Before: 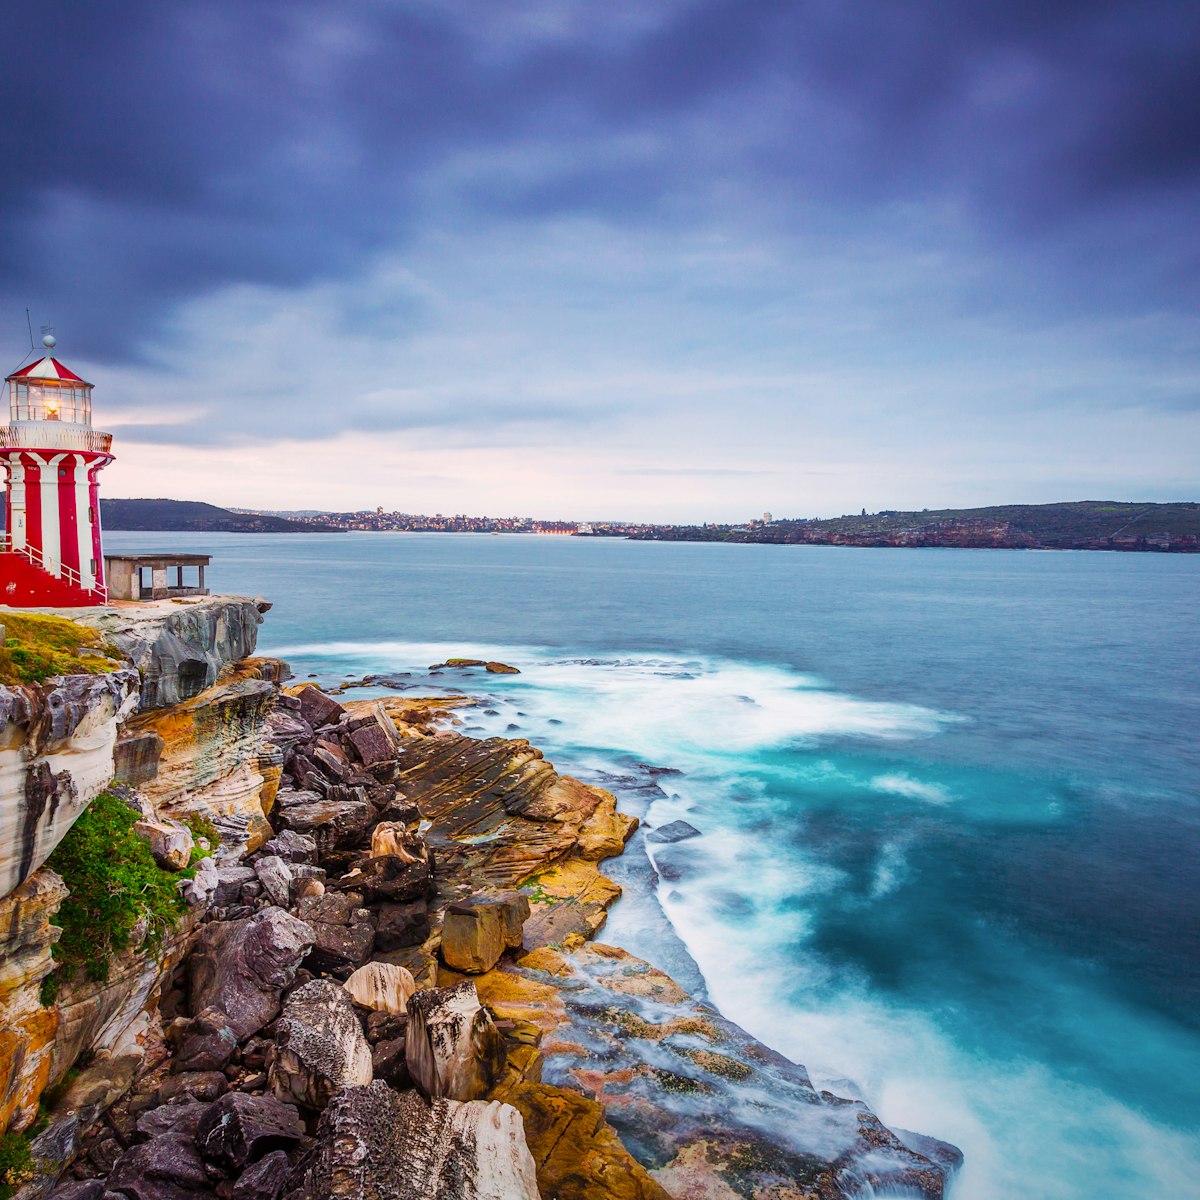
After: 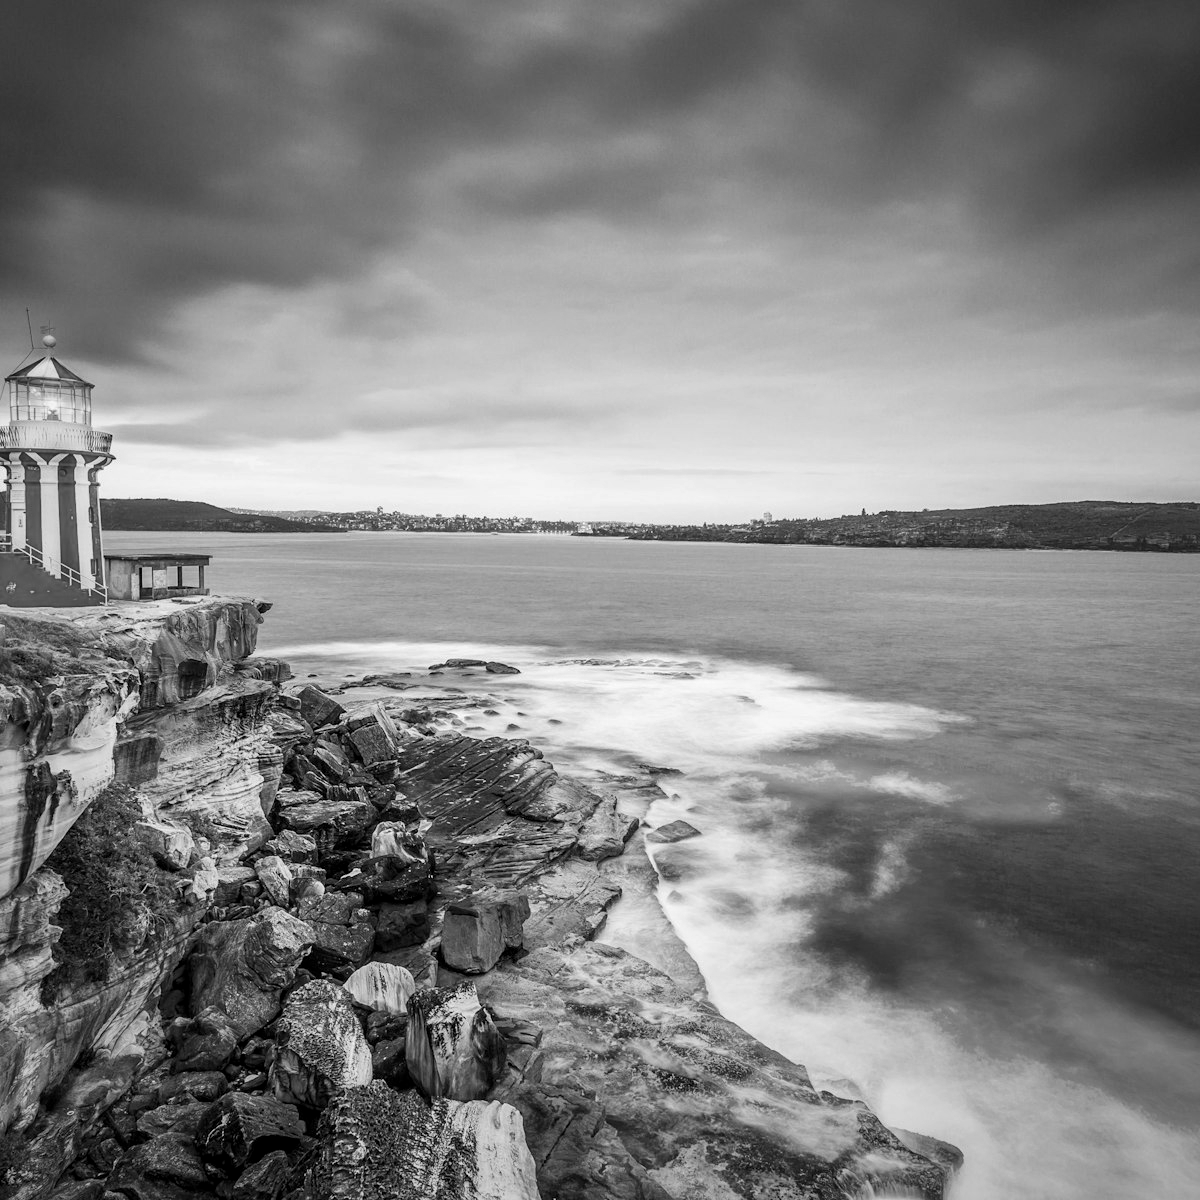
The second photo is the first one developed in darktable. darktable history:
contrast brightness saturation: contrast 0.06, brightness -0.01, saturation -0.23
local contrast: highlights 100%, shadows 100%, detail 120%, midtone range 0.2
monochrome: on, module defaults
